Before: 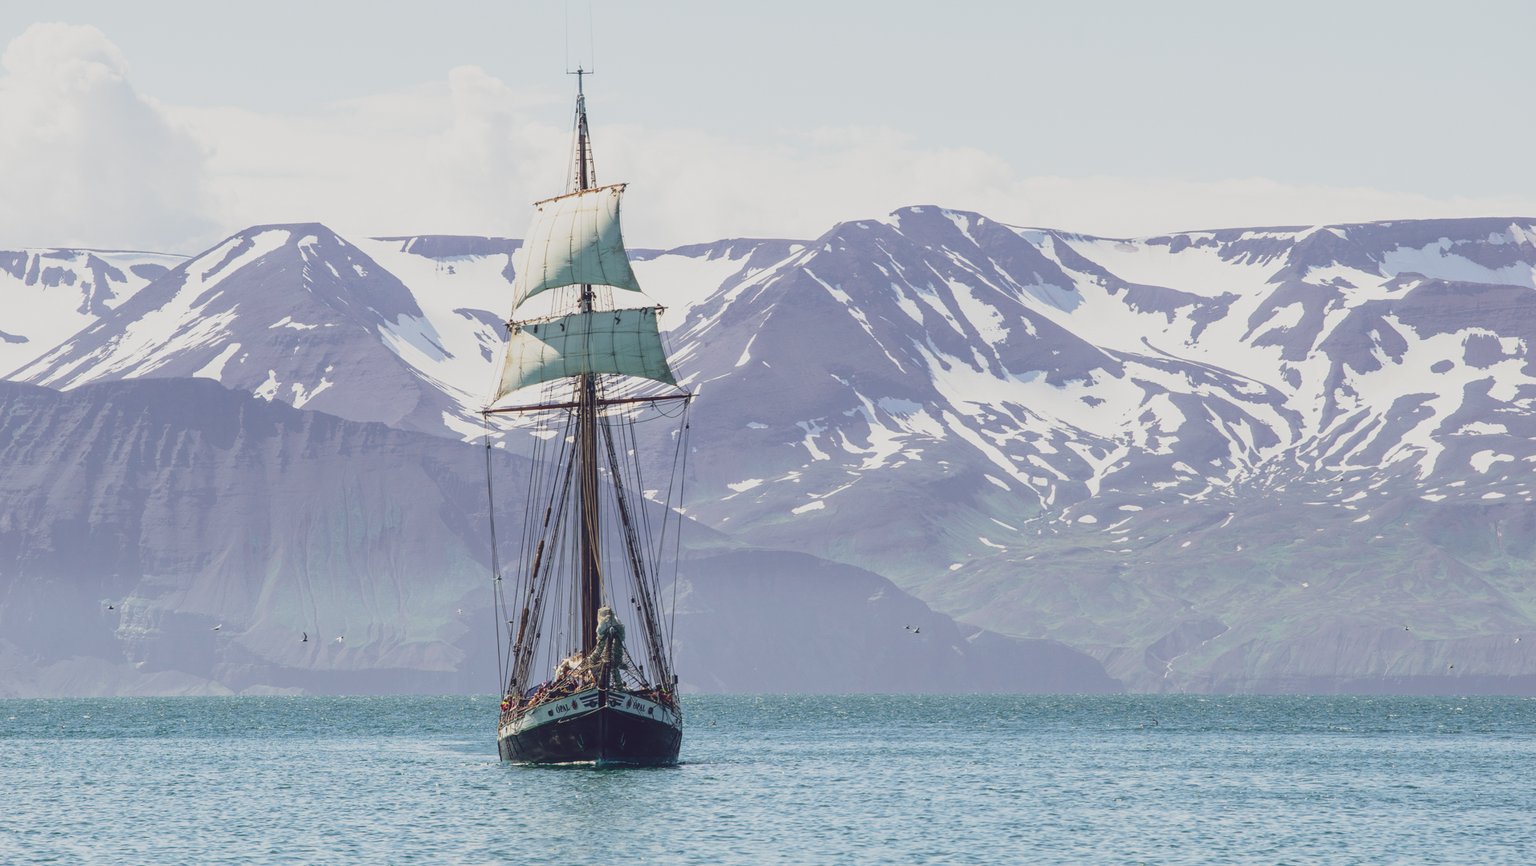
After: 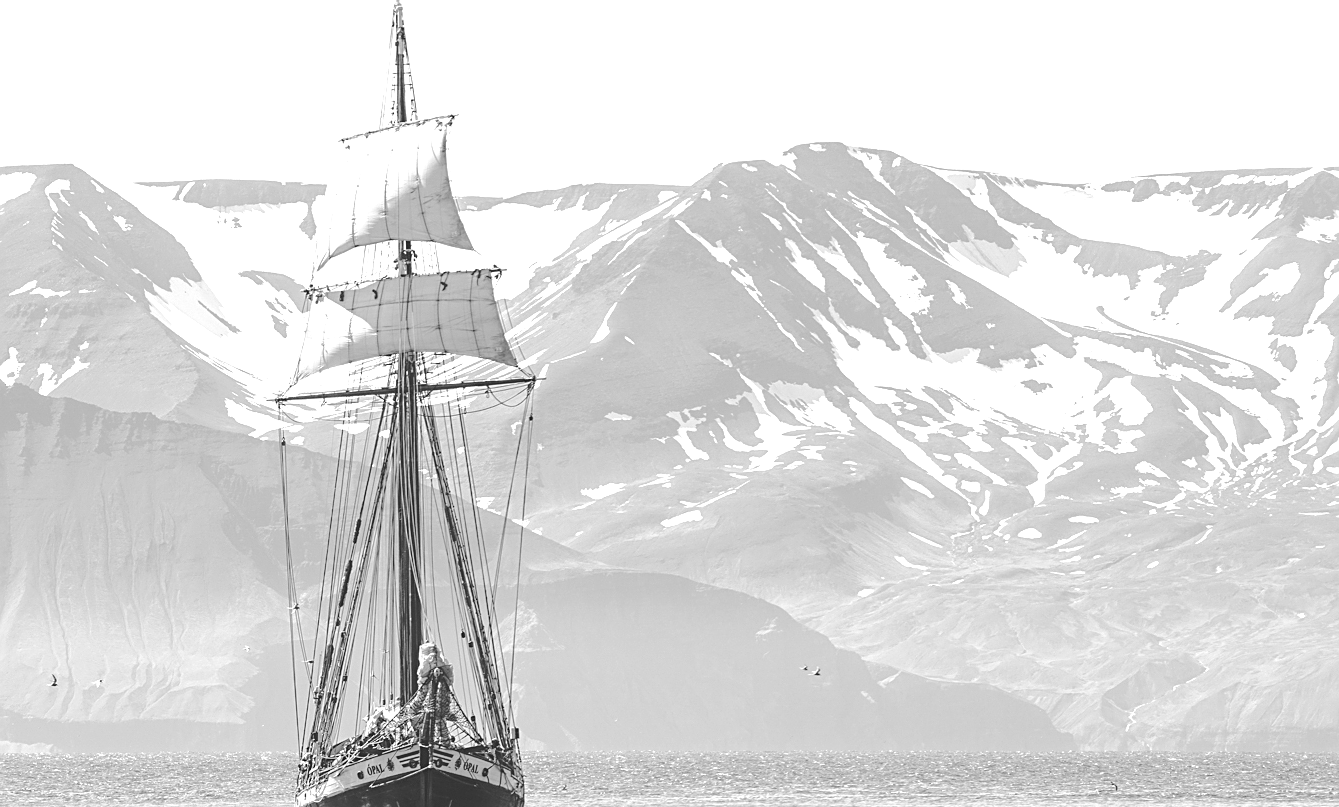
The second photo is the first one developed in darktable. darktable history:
rotate and perspective: automatic cropping off
color calibration: illuminant Planckian (black body), x 0.368, y 0.361, temperature 4275.92 K
sharpen: on, module defaults
rgb curve: curves: ch0 [(0, 0) (0.175, 0.154) (0.785, 0.663) (1, 1)]
tone curve: curves: ch0 [(0, 0) (0.003, 0.003) (0.011, 0.014) (0.025, 0.031) (0.044, 0.055) (0.069, 0.086) (0.1, 0.124) (0.136, 0.168) (0.177, 0.22) (0.224, 0.278) (0.277, 0.344) (0.335, 0.426) (0.399, 0.515) (0.468, 0.597) (0.543, 0.672) (0.623, 0.746) (0.709, 0.815) (0.801, 0.881) (0.898, 0.939) (1, 1)], preserve colors none
exposure: black level correction 0, exposure 1.3 EV, compensate exposure bias true, compensate highlight preservation false
monochrome: a -92.57, b 58.91
crop and rotate: left 17.046%, top 10.659%, right 12.989%, bottom 14.553%
